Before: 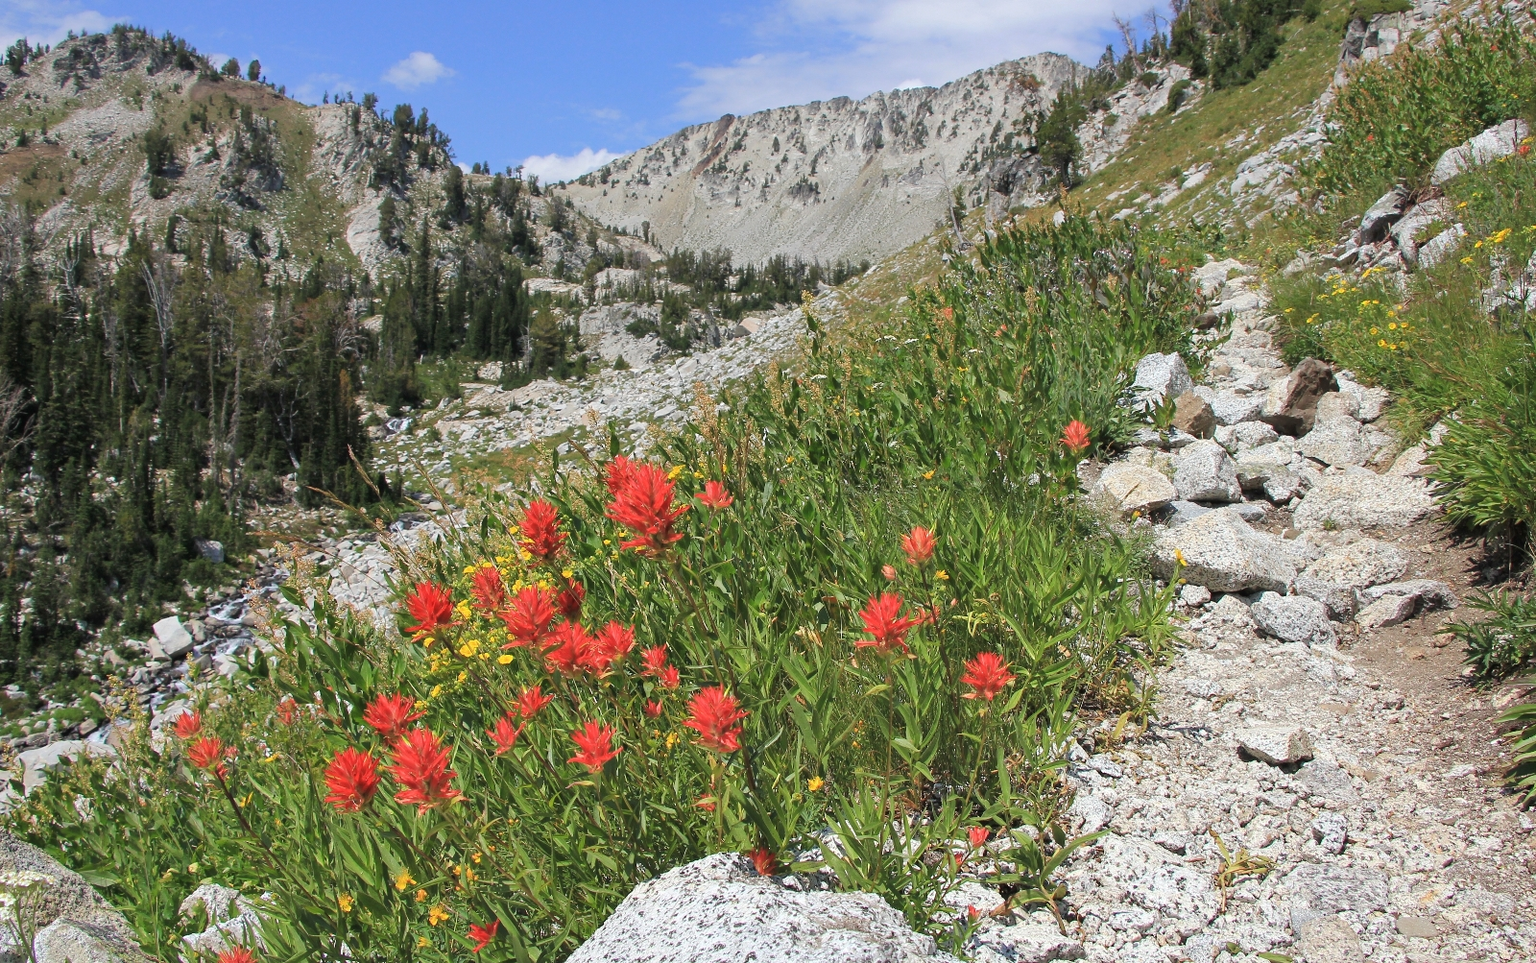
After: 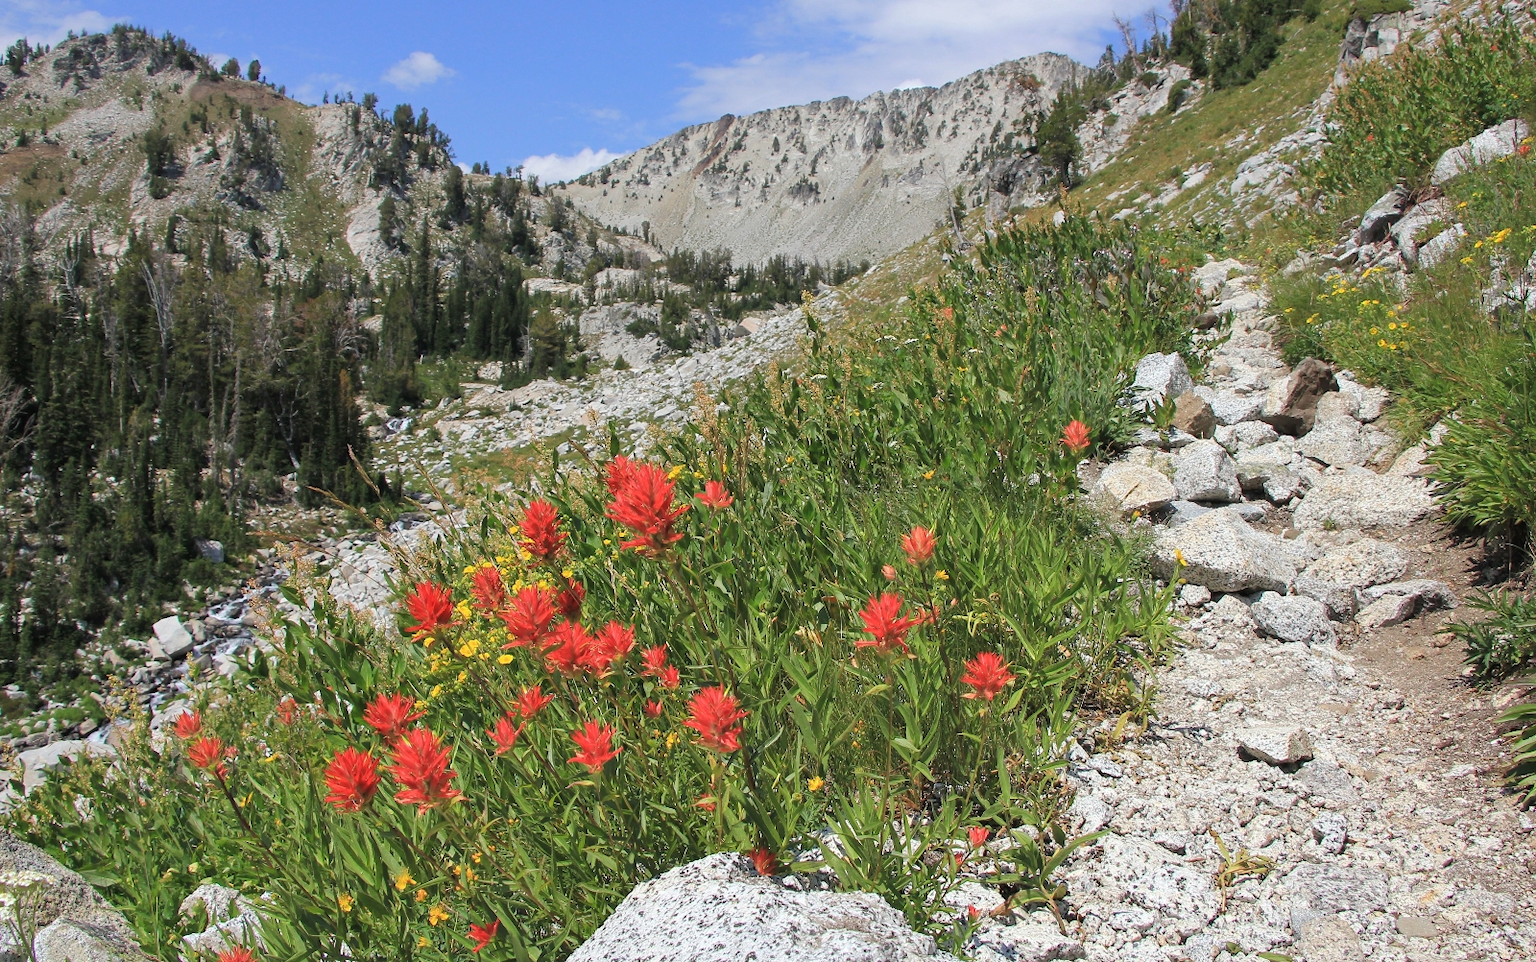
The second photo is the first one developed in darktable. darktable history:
grain: coarseness 0.81 ISO, strength 1.34%, mid-tones bias 0%
white balance: red 1, blue 1
